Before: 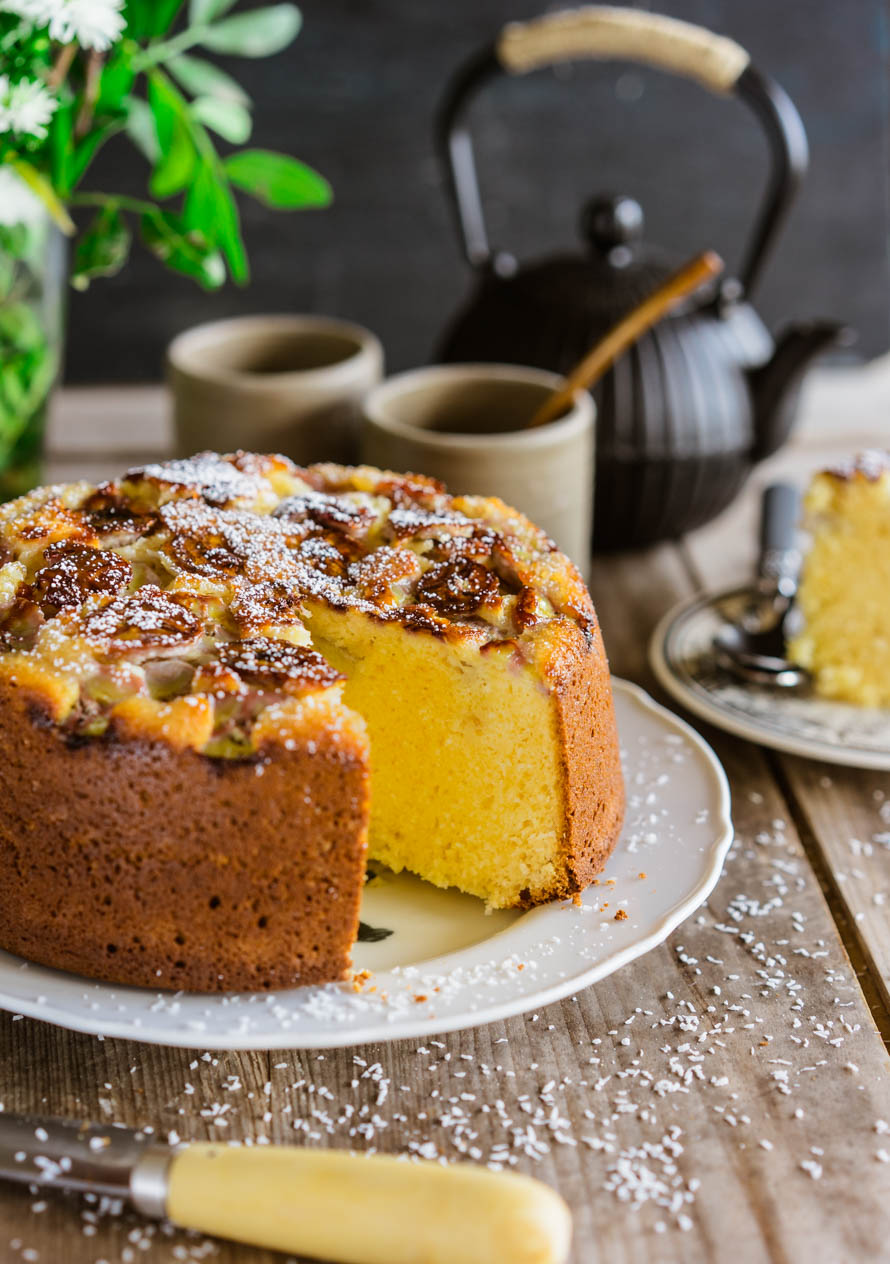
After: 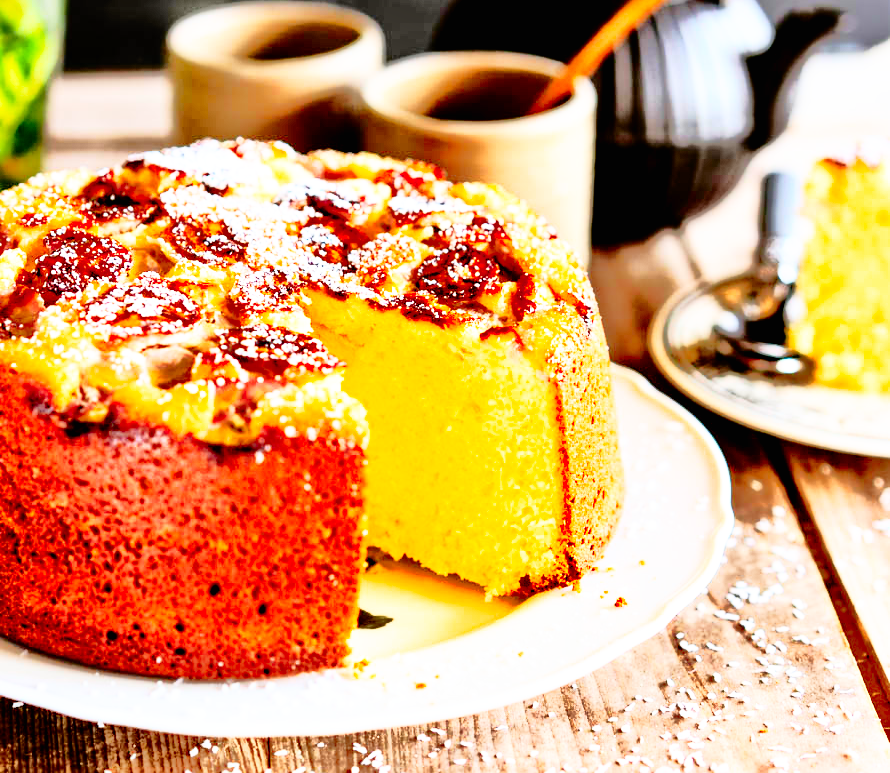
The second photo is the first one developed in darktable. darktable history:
crop and rotate: top 24.822%, bottom 13.959%
base curve: curves: ch0 [(0, 0) (0.007, 0.004) (0.027, 0.03) (0.046, 0.07) (0.207, 0.54) (0.442, 0.872) (0.673, 0.972) (1, 1)], preserve colors none
contrast brightness saturation: contrast 0.392, brightness 0.112
tone equalizer: -8 EV -0.526 EV, -7 EV -0.31 EV, -6 EV -0.063 EV, -5 EV 0.404 EV, -4 EV 0.951 EV, -3 EV 0.78 EV, -2 EV -0.015 EV, -1 EV 0.136 EV, +0 EV -0.026 EV, smoothing 1
exposure: black level correction 0.01, exposure 0.007 EV, compensate exposure bias true, compensate highlight preservation false
shadows and highlights: on, module defaults
color zones: curves: ch1 [(0.309, 0.524) (0.41, 0.329) (0.508, 0.509)]; ch2 [(0.25, 0.457) (0.75, 0.5)]
